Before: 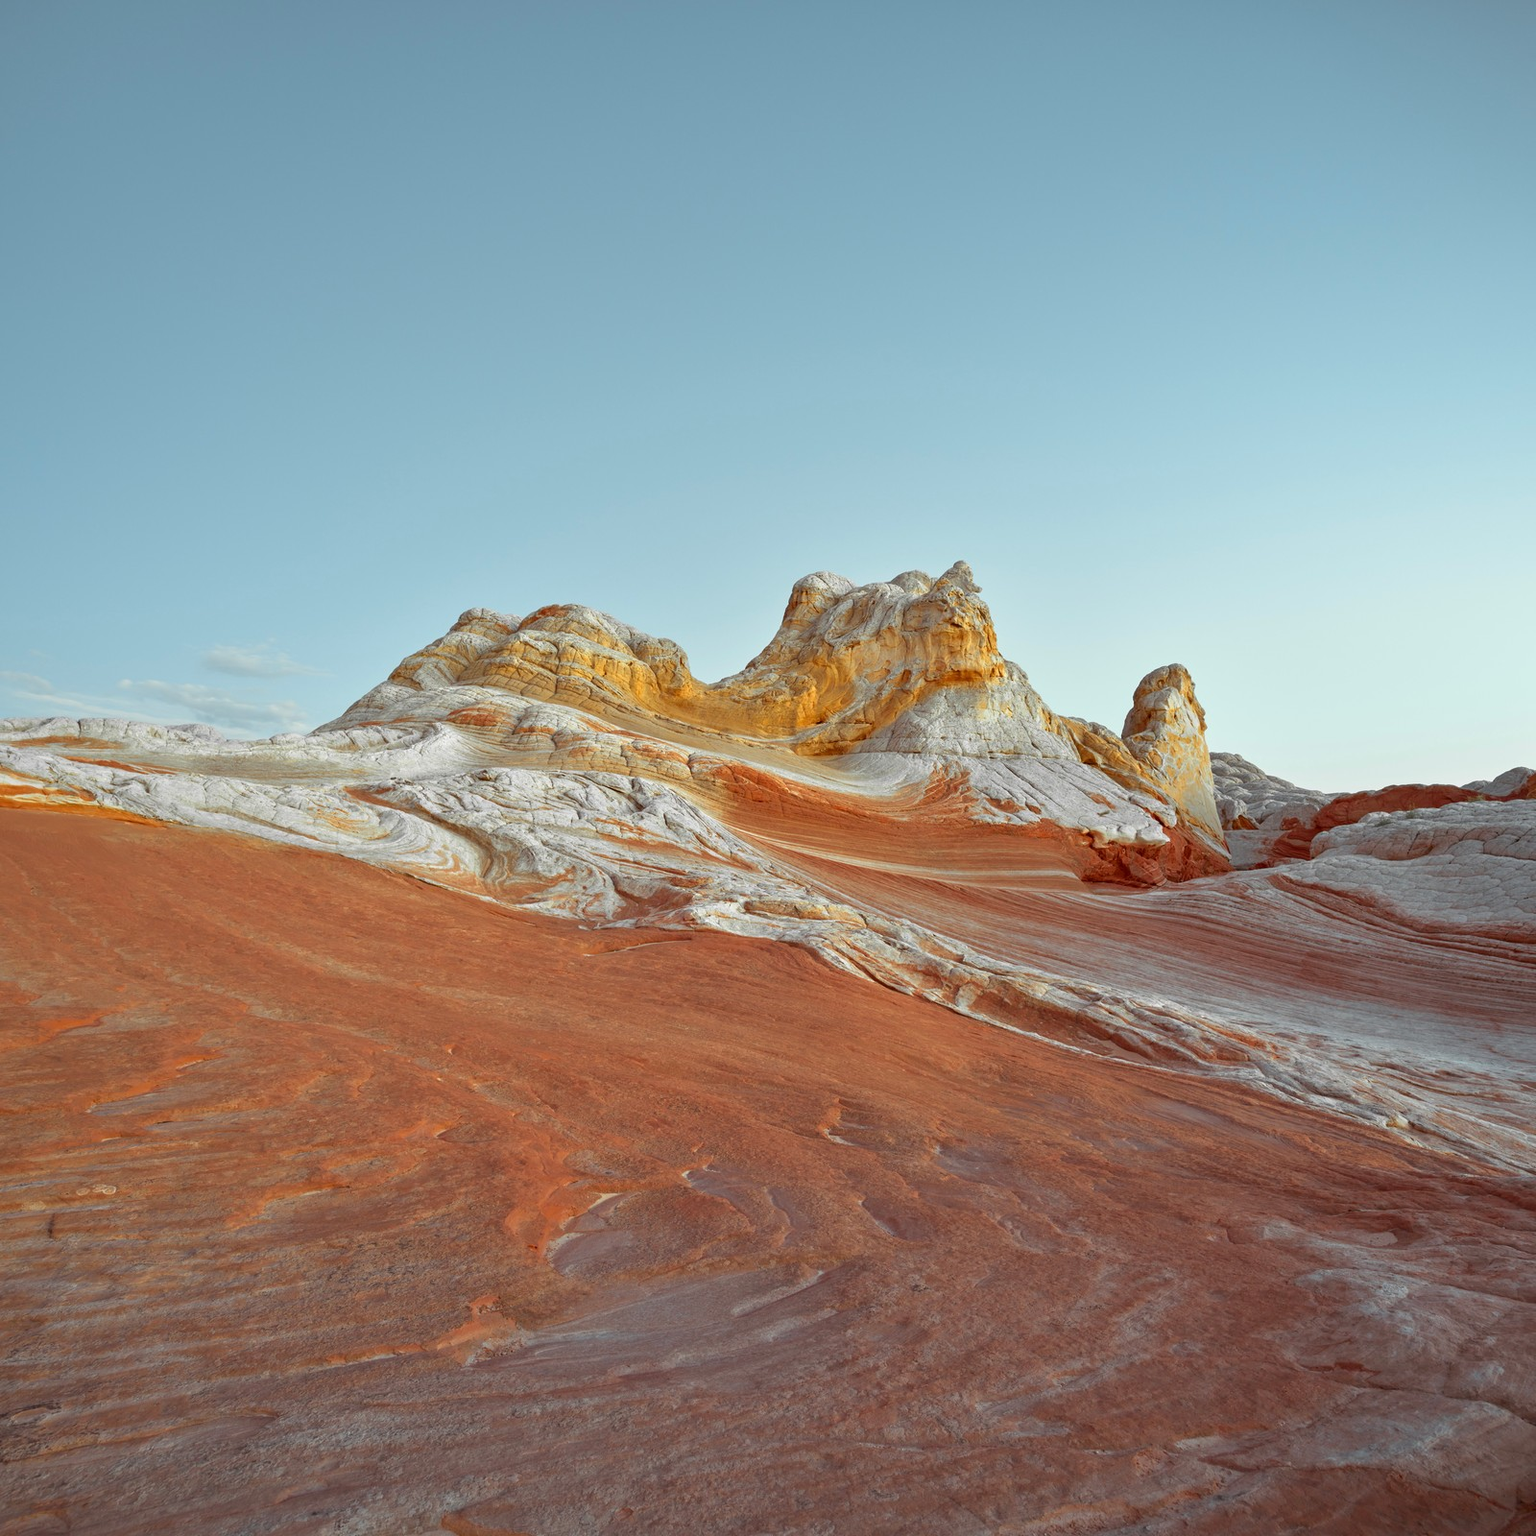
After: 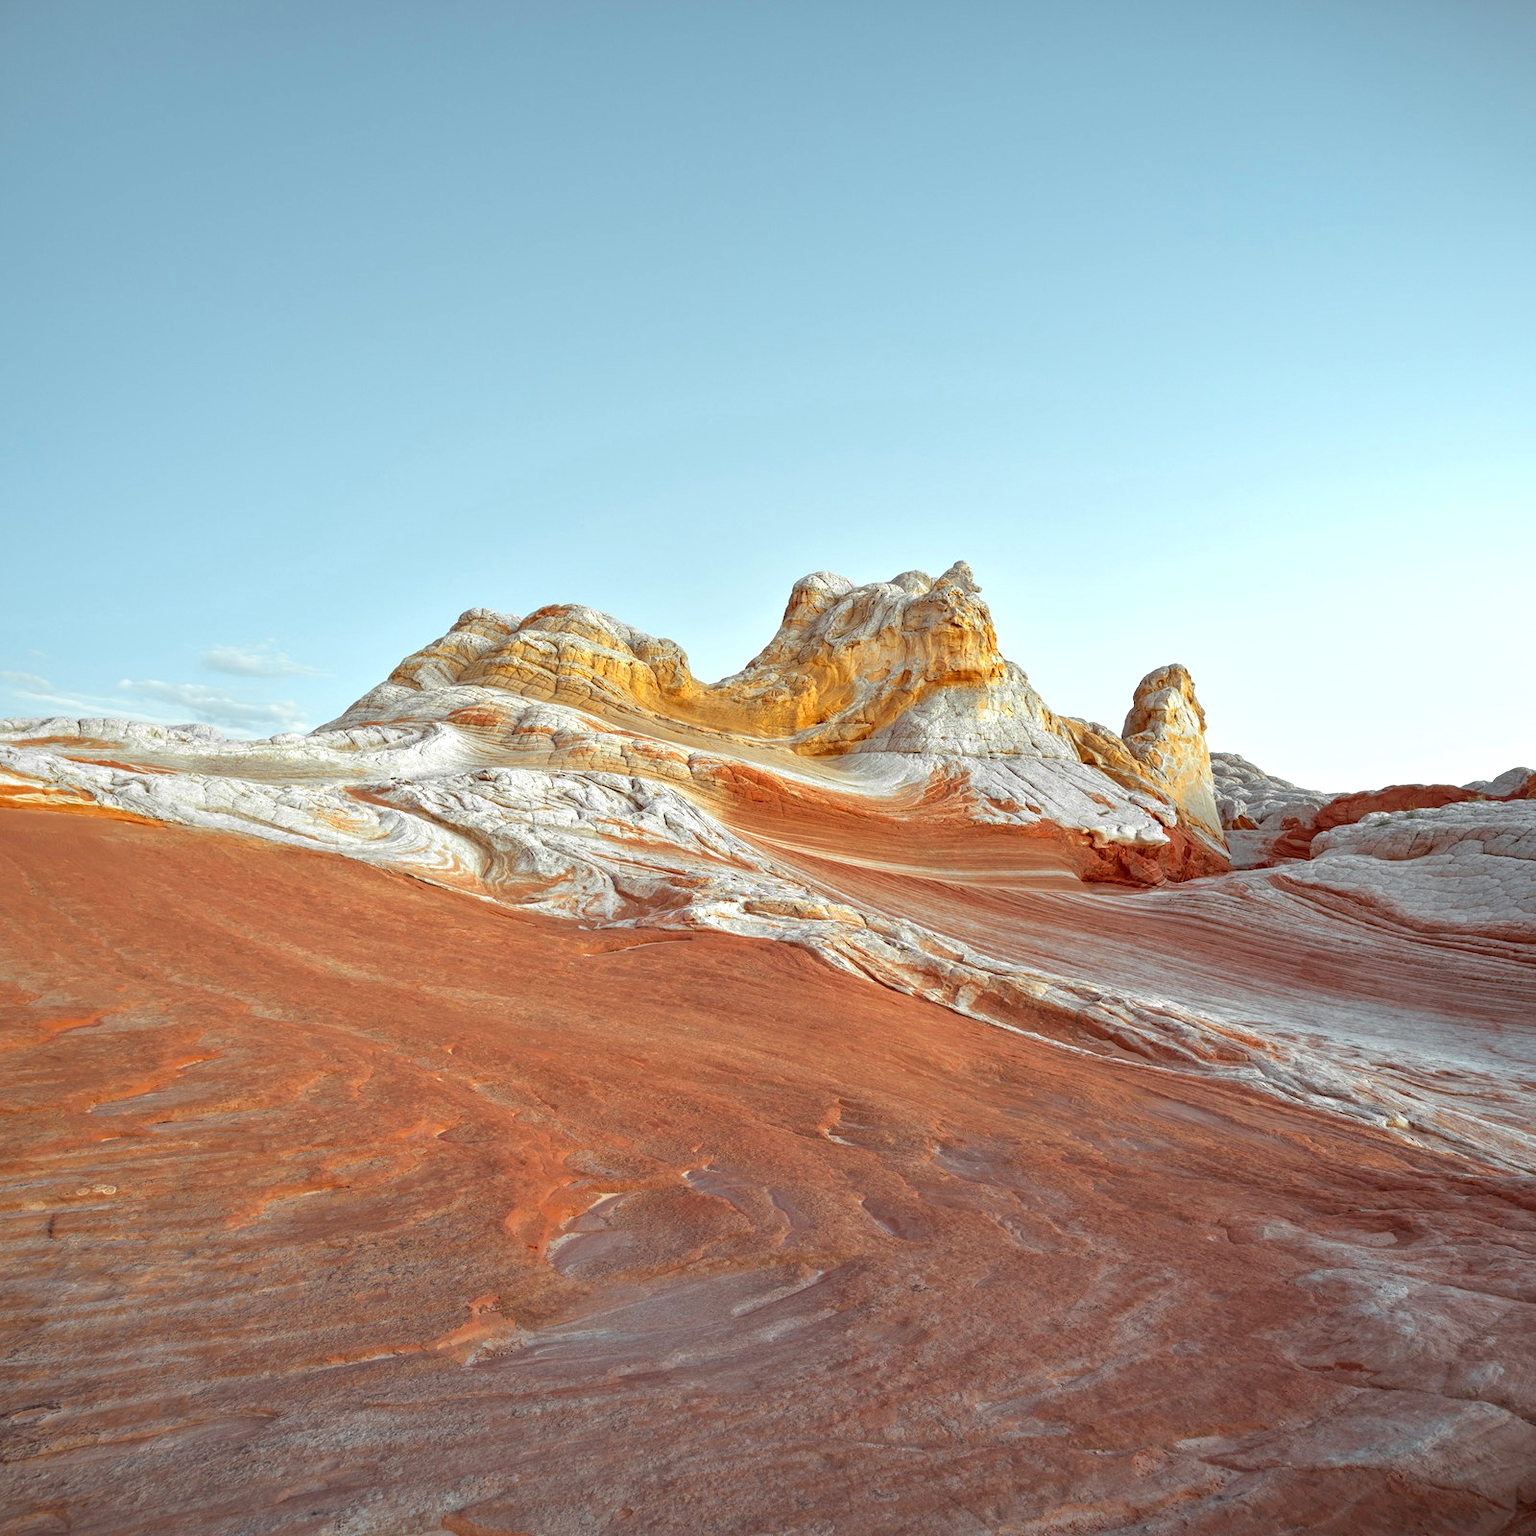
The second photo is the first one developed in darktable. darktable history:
tone equalizer: -8 EV -0.425 EV, -7 EV -0.39 EV, -6 EV -0.364 EV, -5 EV -0.203 EV, -3 EV 0.187 EV, -2 EV 0.32 EV, -1 EV 0.39 EV, +0 EV 0.418 EV
local contrast: highlights 102%, shadows 97%, detail 119%, midtone range 0.2
